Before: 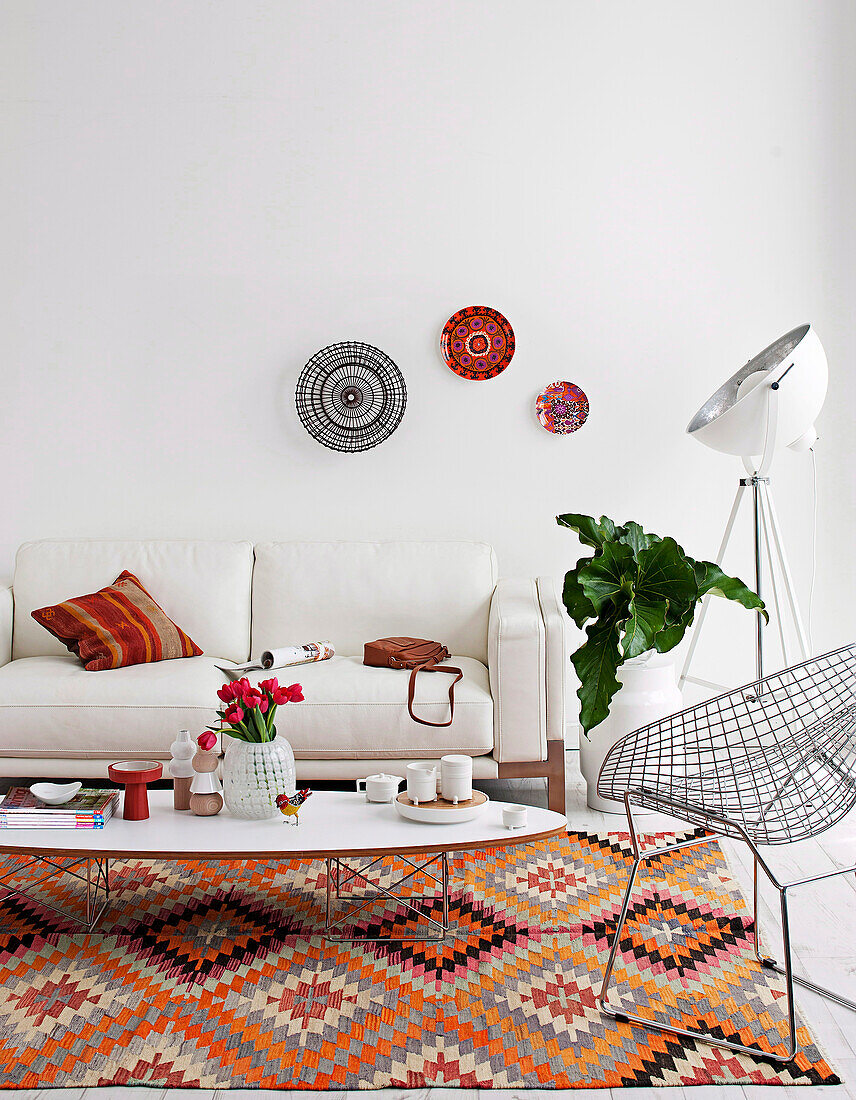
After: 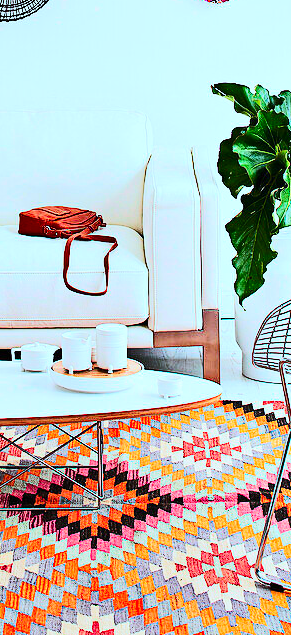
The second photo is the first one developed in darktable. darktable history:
tone equalizer: -7 EV 0.143 EV, -6 EV 0.572 EV, -5 EV 1.13 EV, -4 EV 1.3 EV, -3 EV 1.15 EV, -2 EV 0.6 EV, -1 EV 0.147 EV, edges refinement/feathering 500, mask exposure compensation -1.57 EV, preserve details no
shadows and highlights: highlights color adjustment 89.48%, soften with gaussian
crop: left 40.402%, top 39.251%, right 25.576%, bottom 2.934%
color correction: highlights a* -10.71, highlights b* -19.77
contrast brightness saturation: contrast 0.205, brightness 0.149, saturation 0.144
